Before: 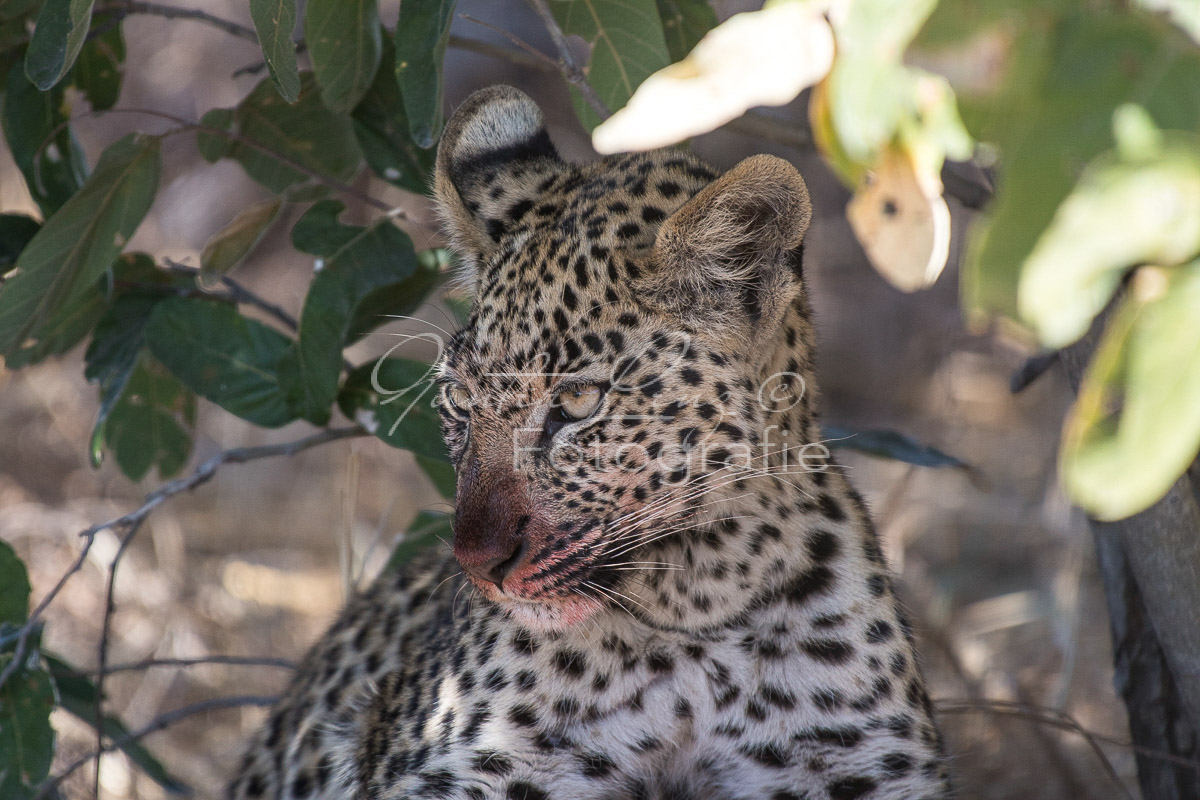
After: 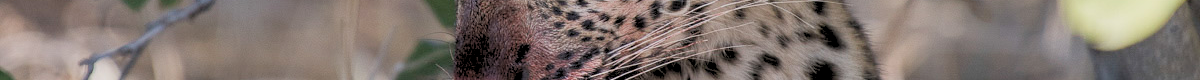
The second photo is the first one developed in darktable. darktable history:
crop and rotate: top 59.084%, bottom 30.916%
rgb levels: preserve colors sum RGB, levels [[0.038, 0.433, 0.934], [0, 0.5, 1], [0, 0.5, 1]]
